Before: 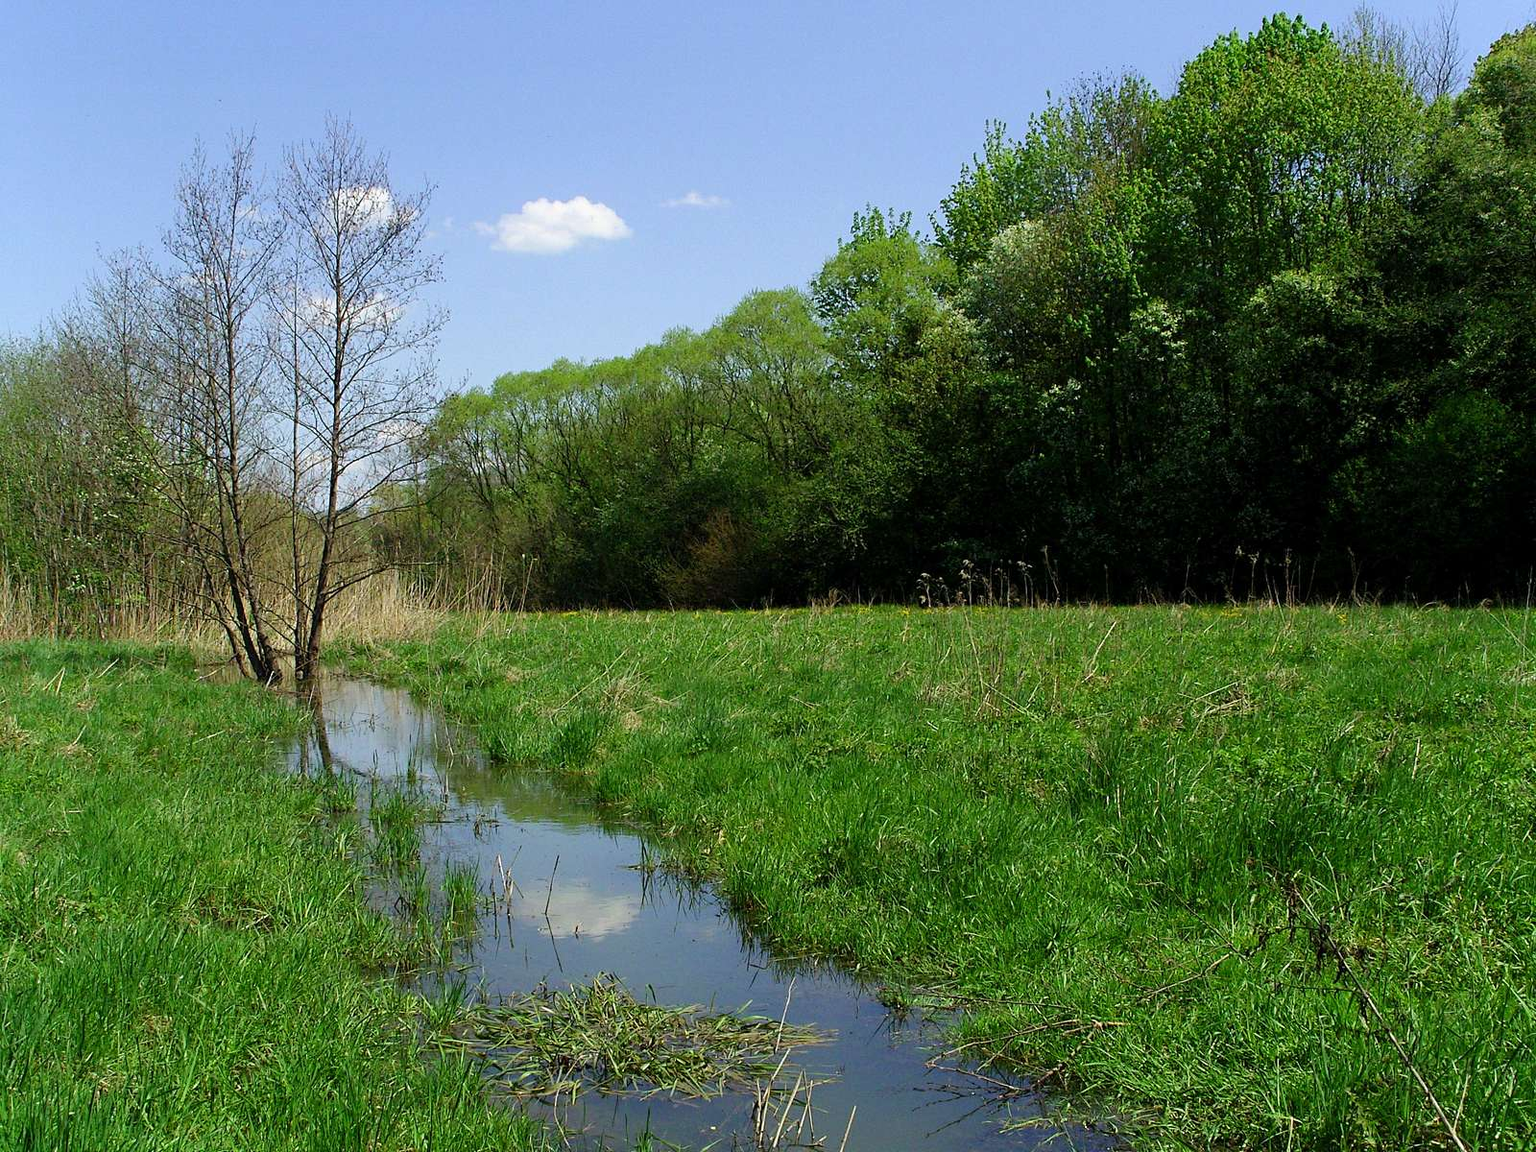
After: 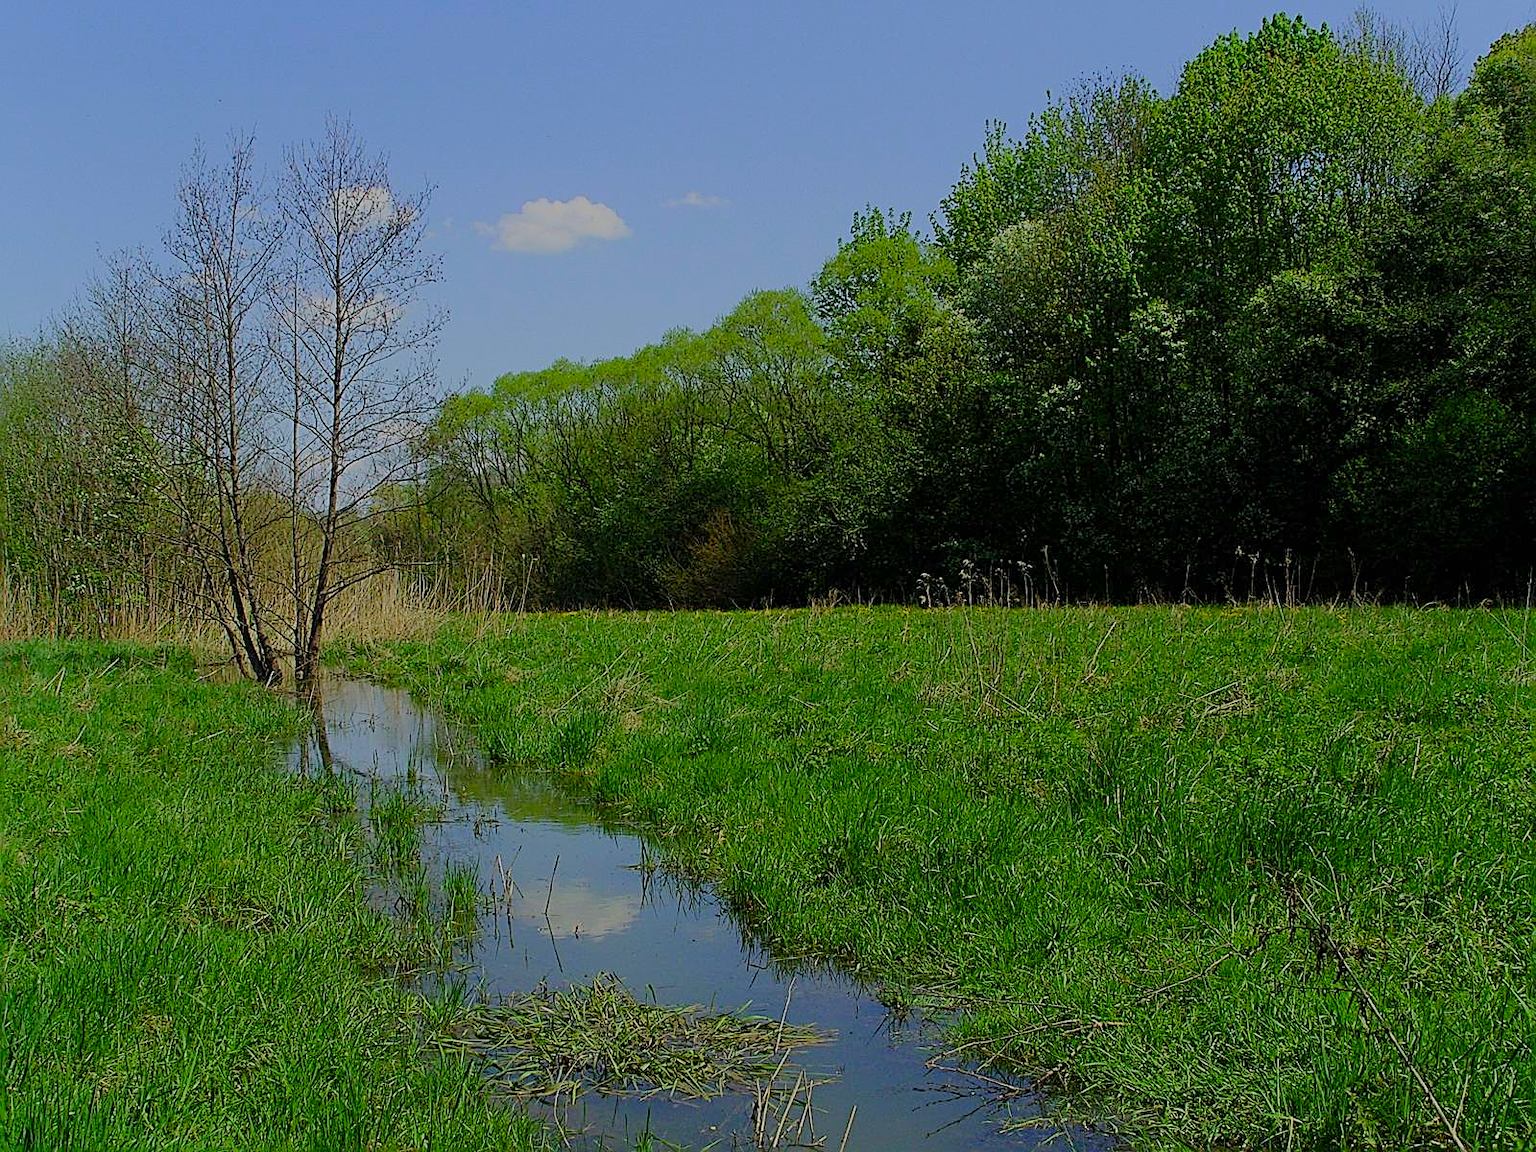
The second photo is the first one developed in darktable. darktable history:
exposure: black level correction 0, exposure 1.695 EV, compensate highlight preservation false
sharpen: amount 0.898
color balance rgb: shadows lift › luminance -9.705%, perceptual saturation grading › global saturation 29.571%, perceptual brilliance grading › global brilliance -48.37%, global vibrance 0.6%
